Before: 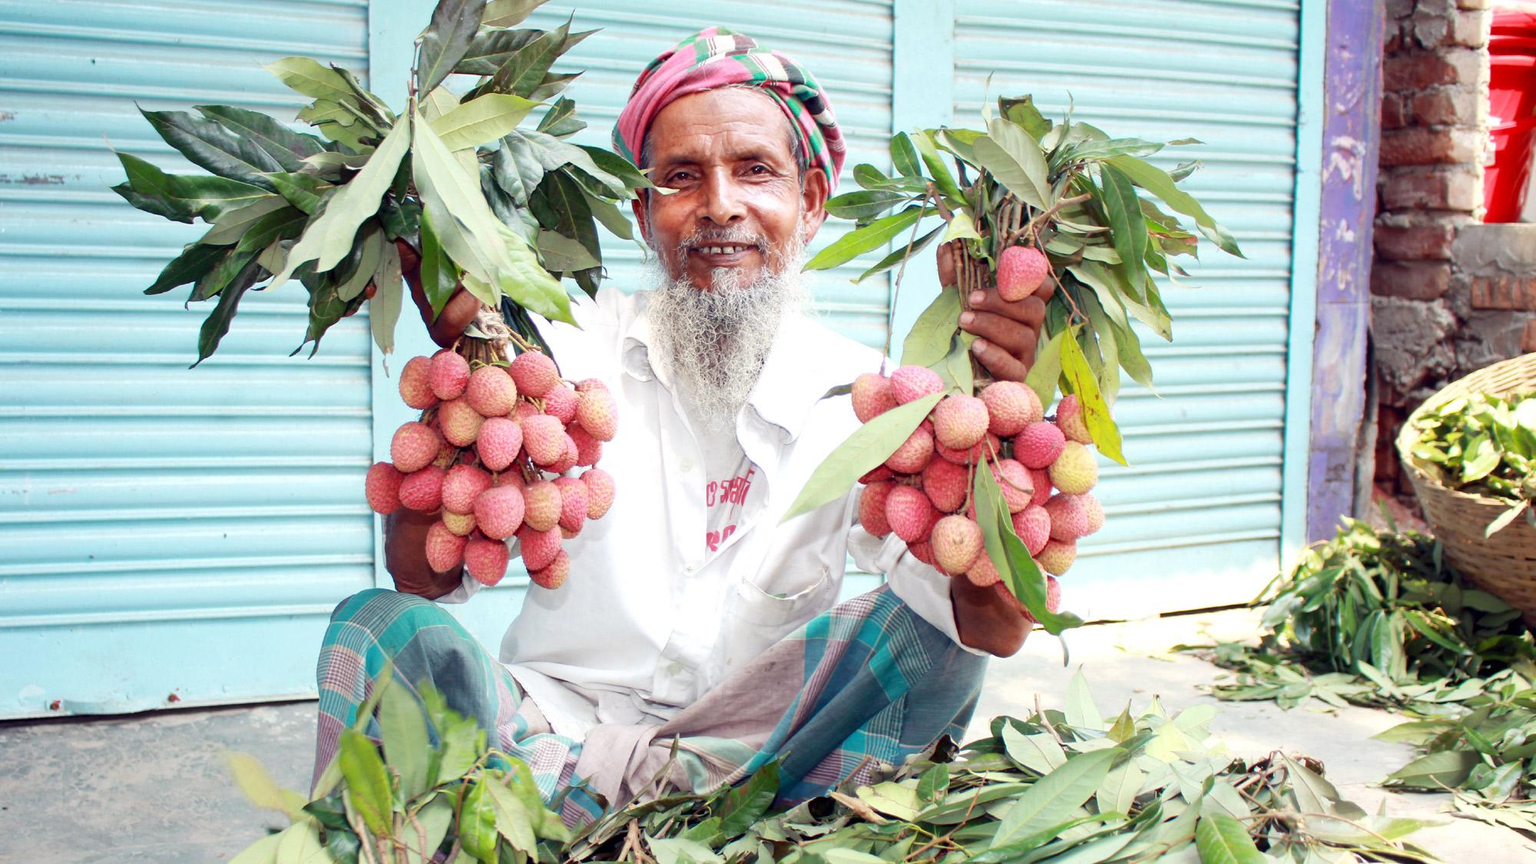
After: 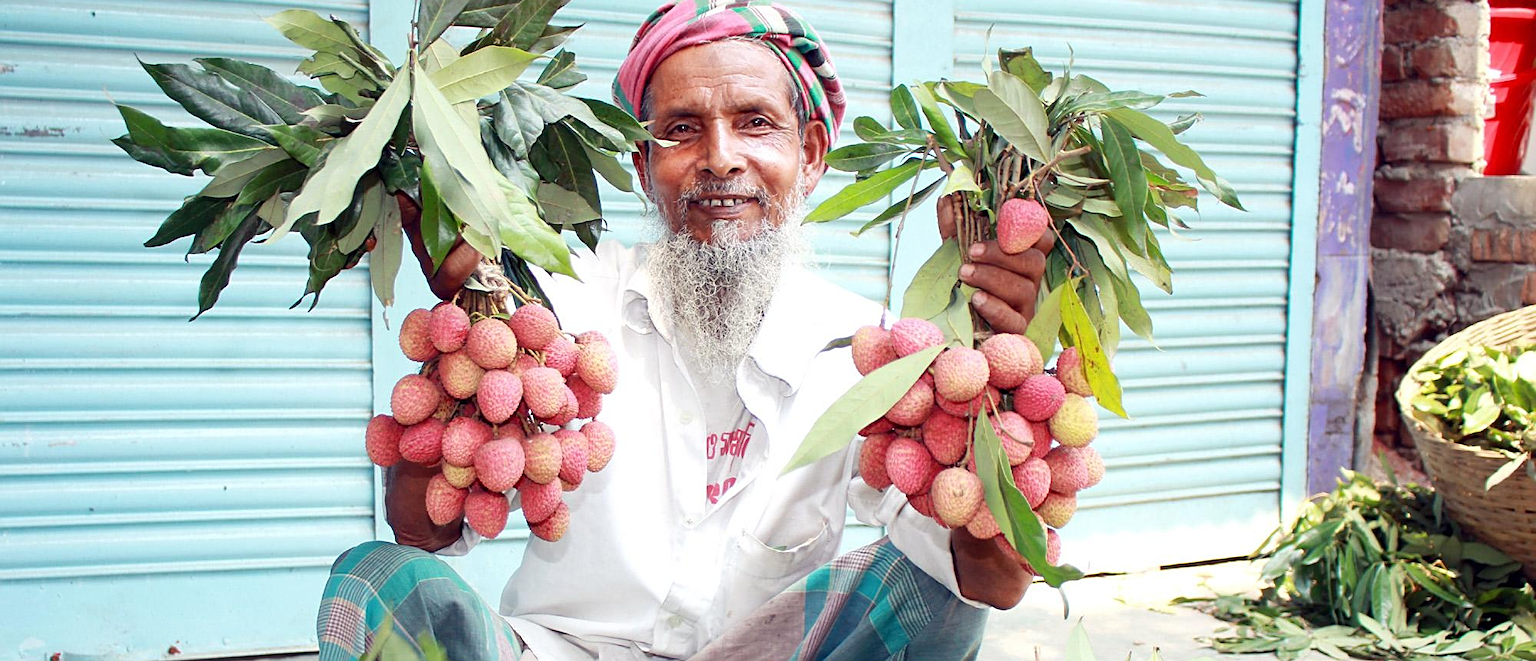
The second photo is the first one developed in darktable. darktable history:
sharpen: on, module defaults
crop: top 5.587%, bottom 17.807%
